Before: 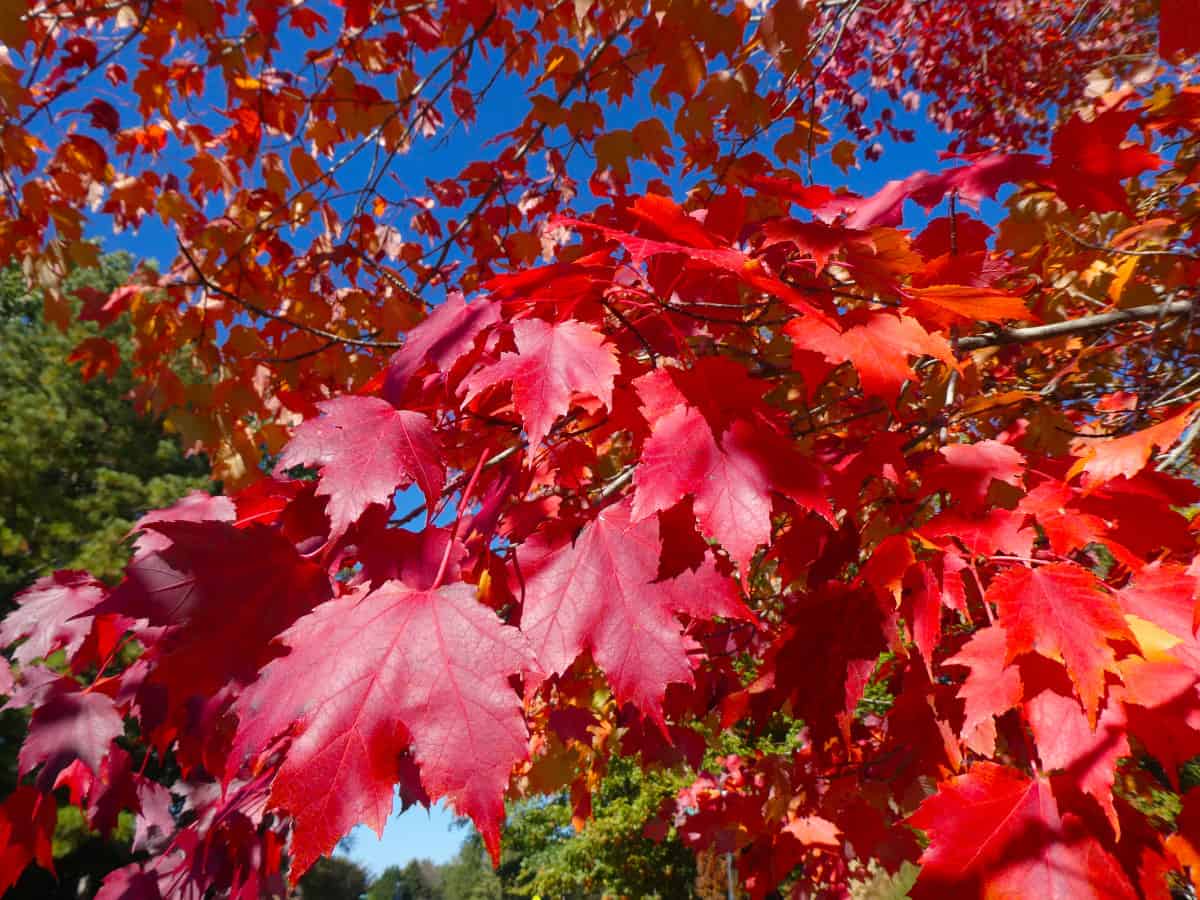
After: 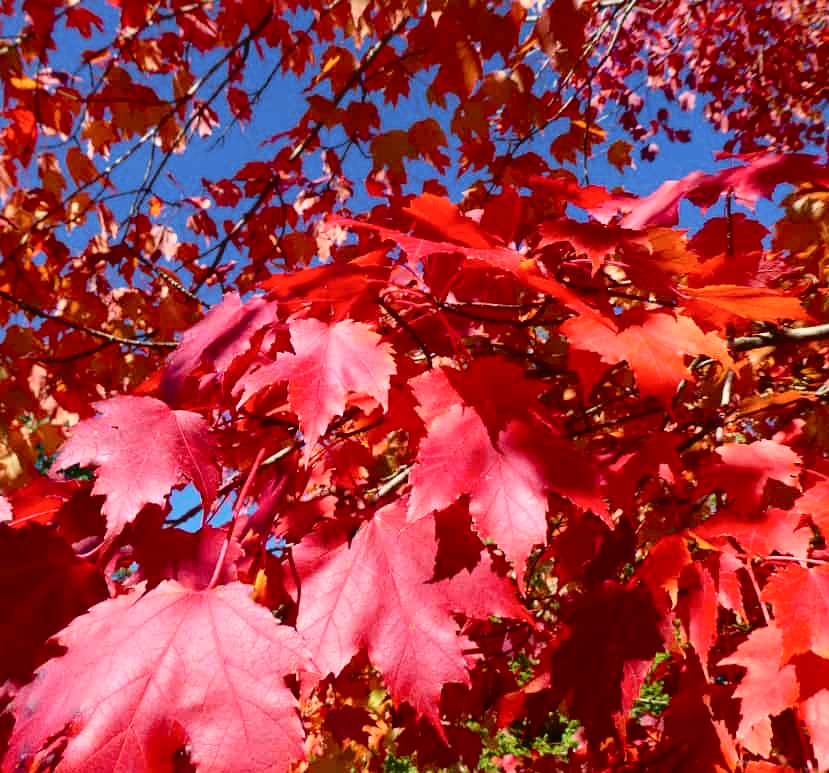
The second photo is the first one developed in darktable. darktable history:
crop: left 18.722%, right 12.119%, bottom 14.057%
tone curve: curves: ch0 [(0, 0.011) (0.053, 0.026) (0.174, 0.115) (0.398, 0.444) (0.673, 0.775) (0.829, 0.906) (0.991, 0.981)]; ch1 [(0, 0) (0.276, 0.206) (0.409, 0.383) (0.473, 0.458) (0.492, 0.501) (0.512, 0.513) (0.54, 0.543) (0.585, 0.617) (0.659, 0.686) (0.78, 0.8) (1, 1)]; ch2 [(0, 0) (0.438, 0.449) (0.473, 0.469) (0.503, 0.5) (0.523, 0.534) (0.562, 0.594) (0.612, 0.635) (0.695, 0.713) (1, 1)], color space Lab, independent channels, preserve colors none
